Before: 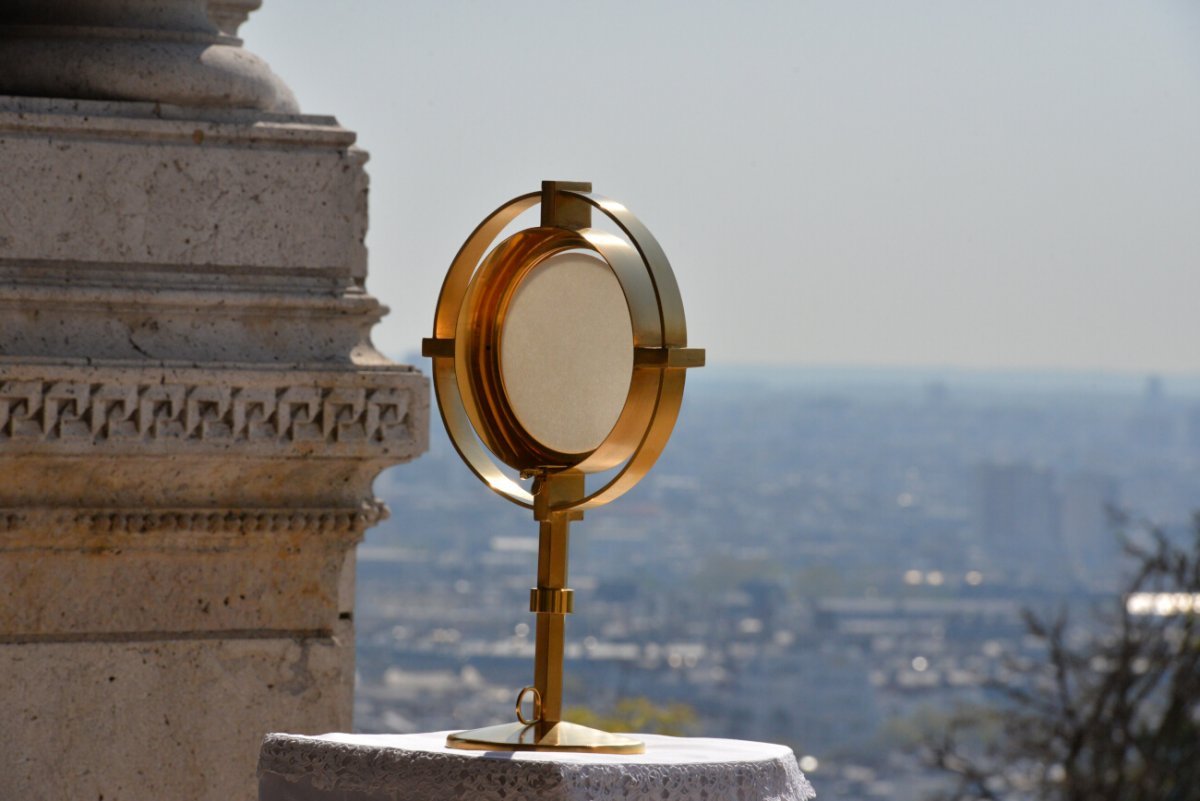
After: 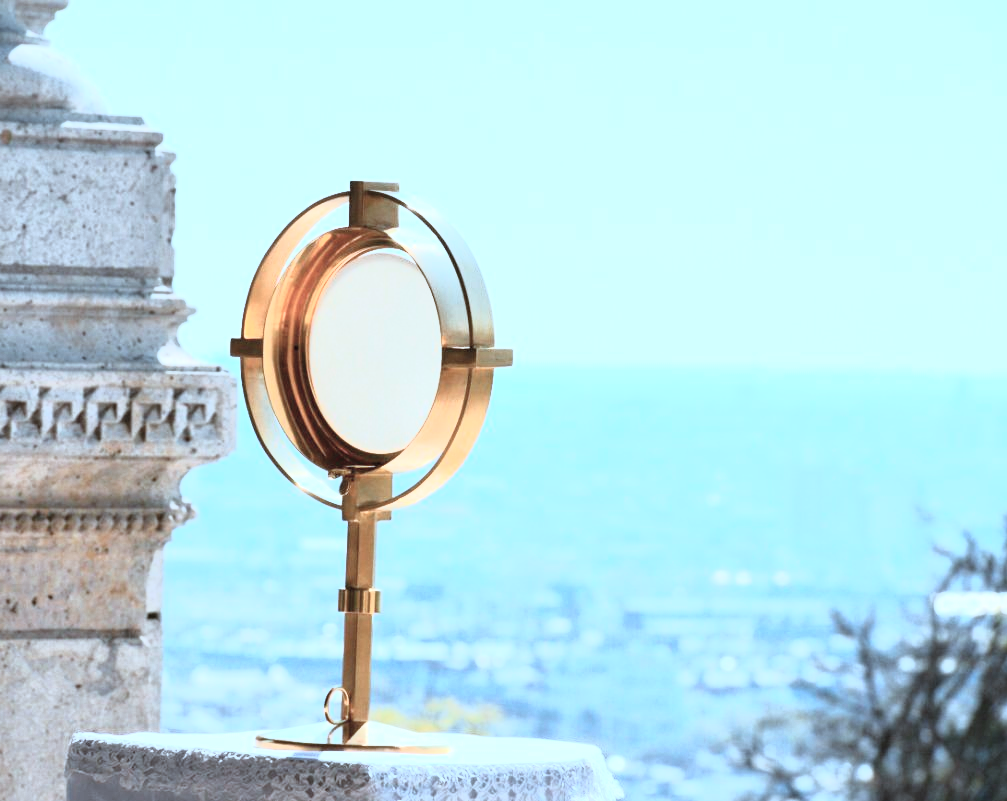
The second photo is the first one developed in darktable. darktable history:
crop: left 16.077%
color correction: highlights a* -9.86, highlights b* -21.61
exposure: black level correction 0, exposure 0.589 EV, compensate highlight preservation false
tone curve: curves: ch0 [(0, 0) (0.003, 0.005) (0.011, 0.018) (0.025, 0.041) (0.044, 0.072) (0.069, 0.113) (0.1, 0.163) (0.136, 0.221) (0.177, 0.289) (0.224, 0.366) (0.277, 0.452) (0.335, 0.546) (0.399, 0.65) (0.468, 0.763) (0.543, 0.885) (0.623, 0.93) (0.709, 0.946) (0.801, 0.963) (0.898, 0.981) (1, 1)], color space Lab, independent channels, preserve colors none
